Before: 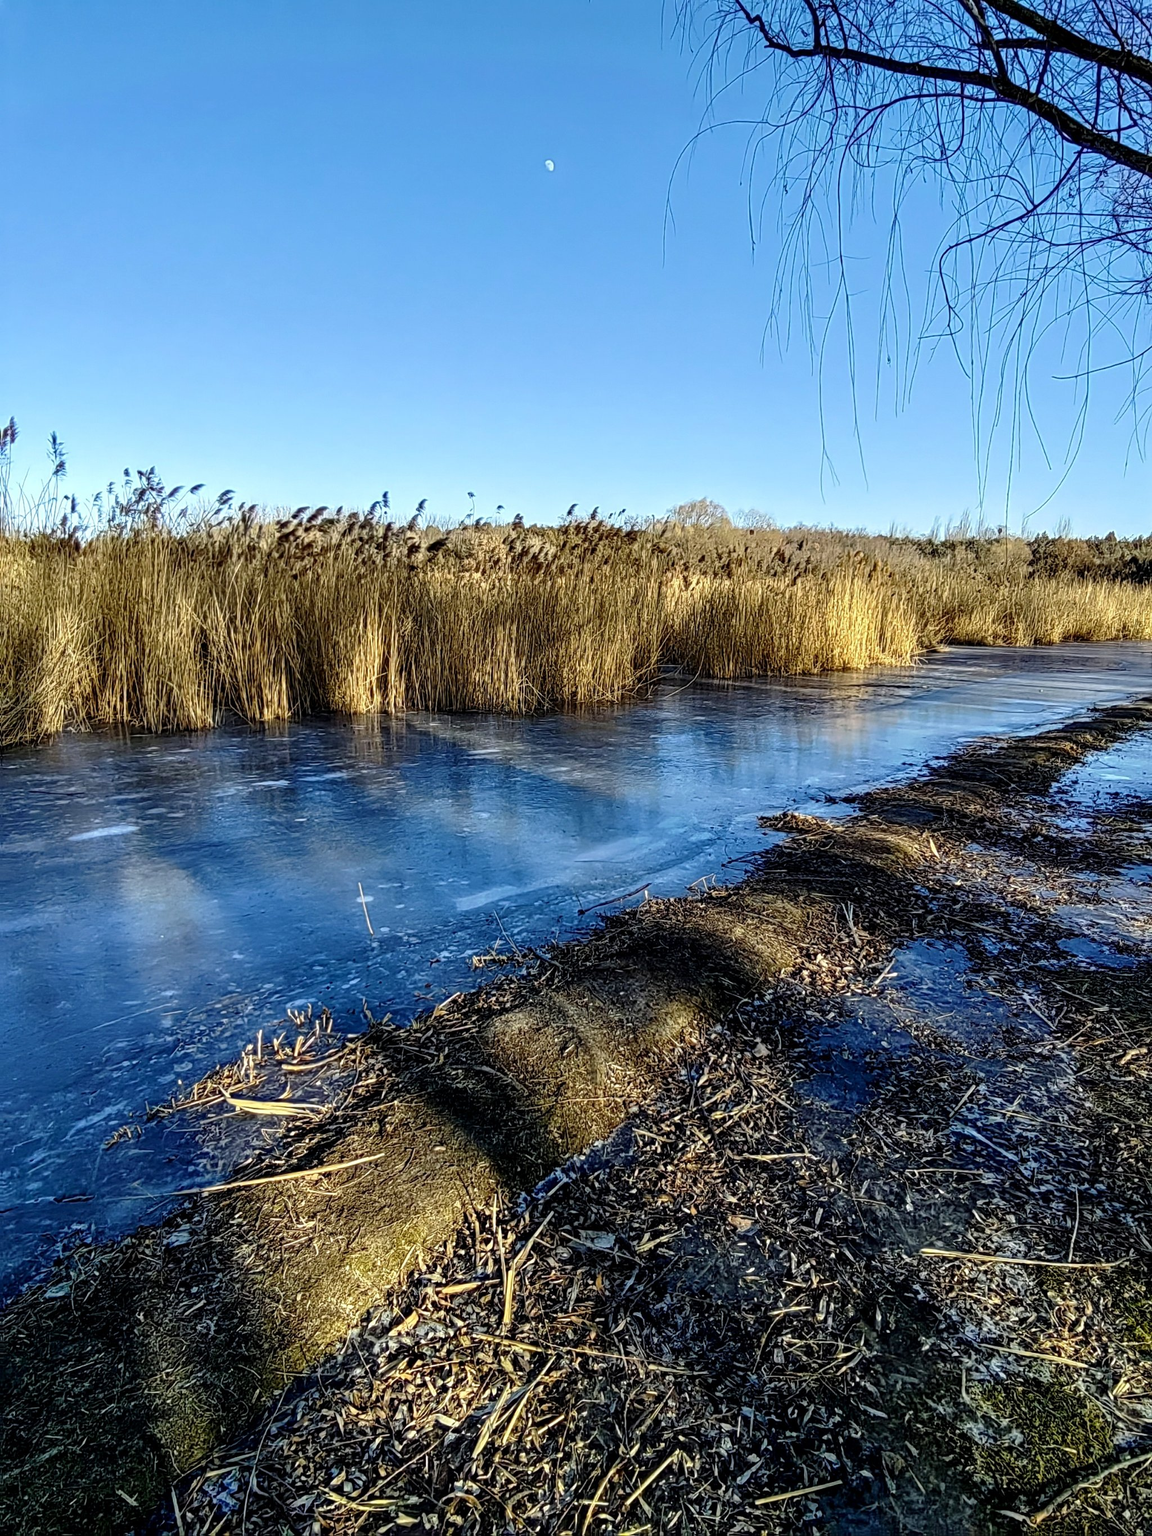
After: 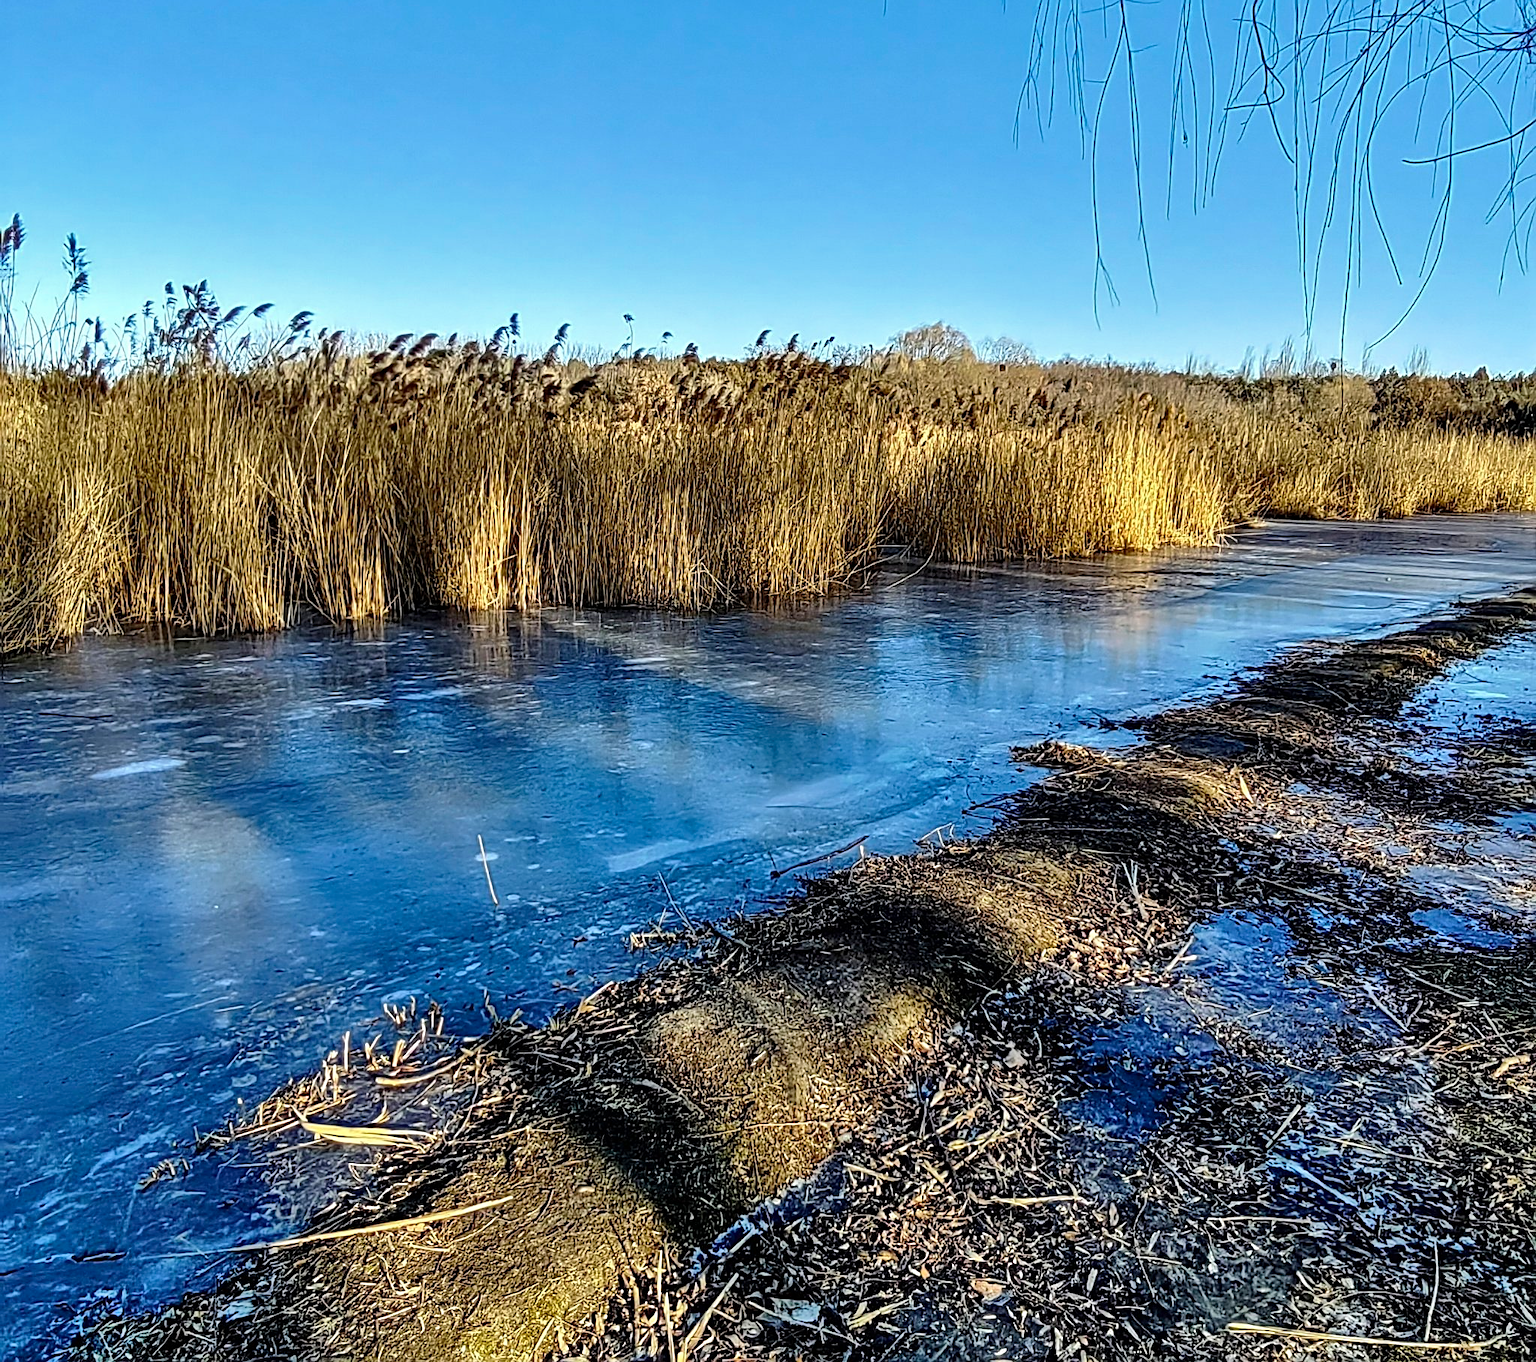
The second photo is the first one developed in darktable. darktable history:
crop: top 16.727%, bottom 16.727%
sharpen: on, module defaults
shadows and highlights: shadows 60, soften with gaussian
